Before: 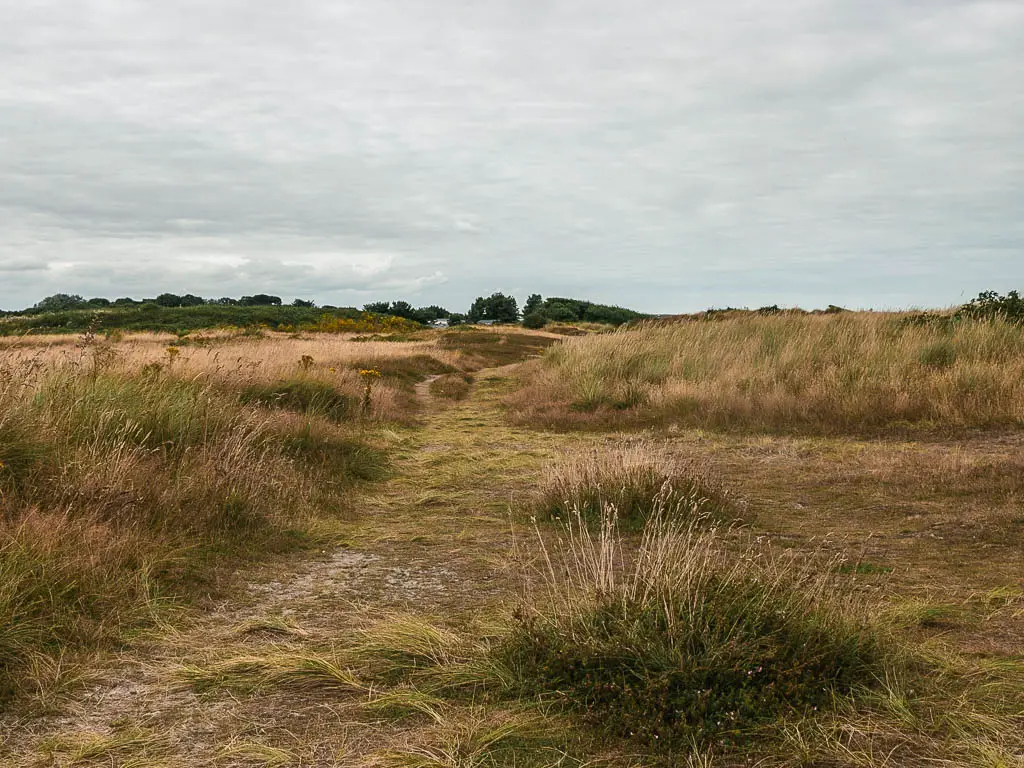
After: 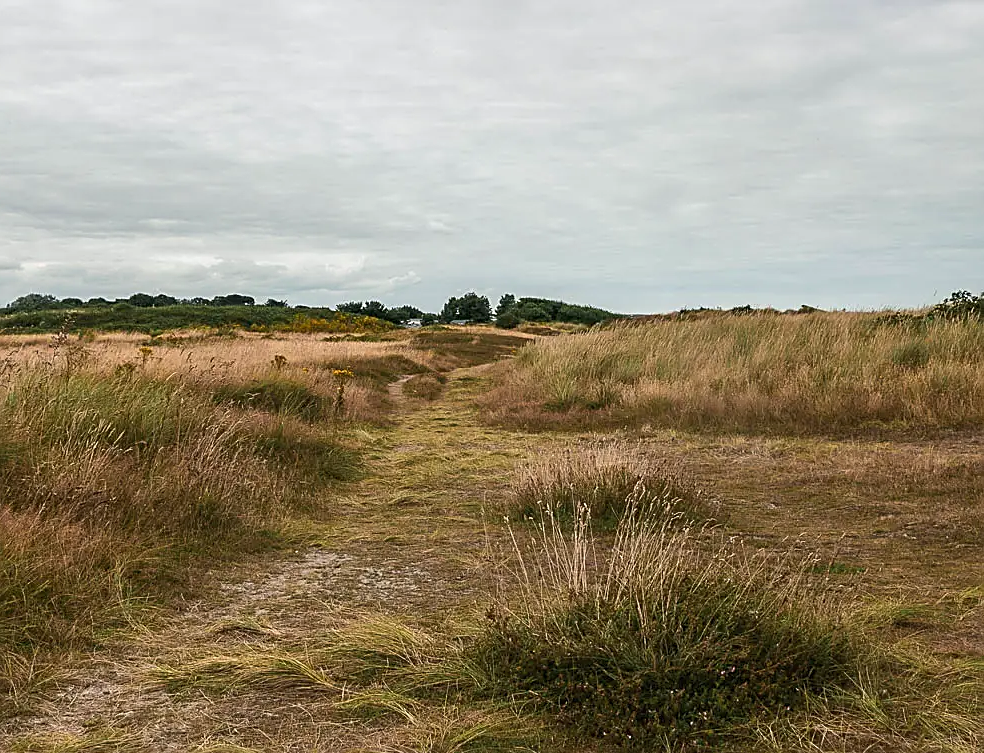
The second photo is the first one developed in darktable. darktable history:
sharpen: amount 0.499
crop and rotate: left 2.674%, right 1.202%, bottom 1.895%
